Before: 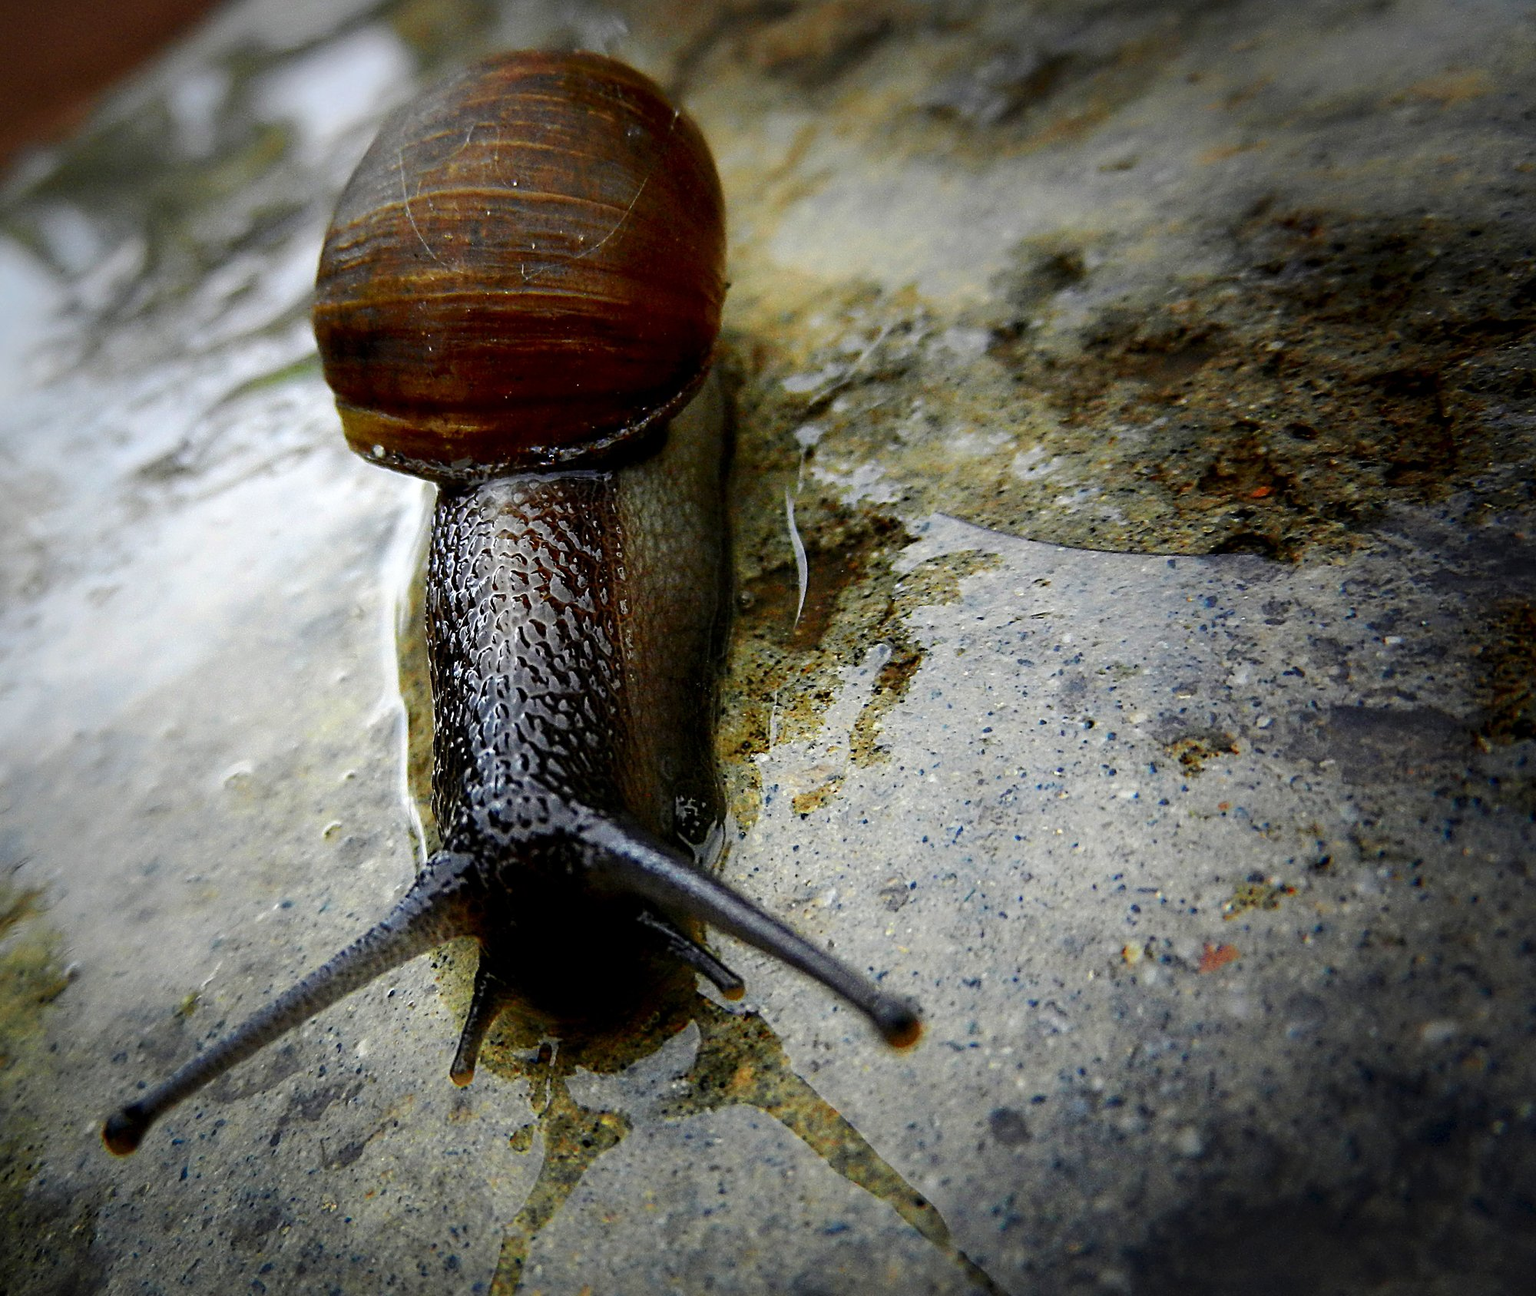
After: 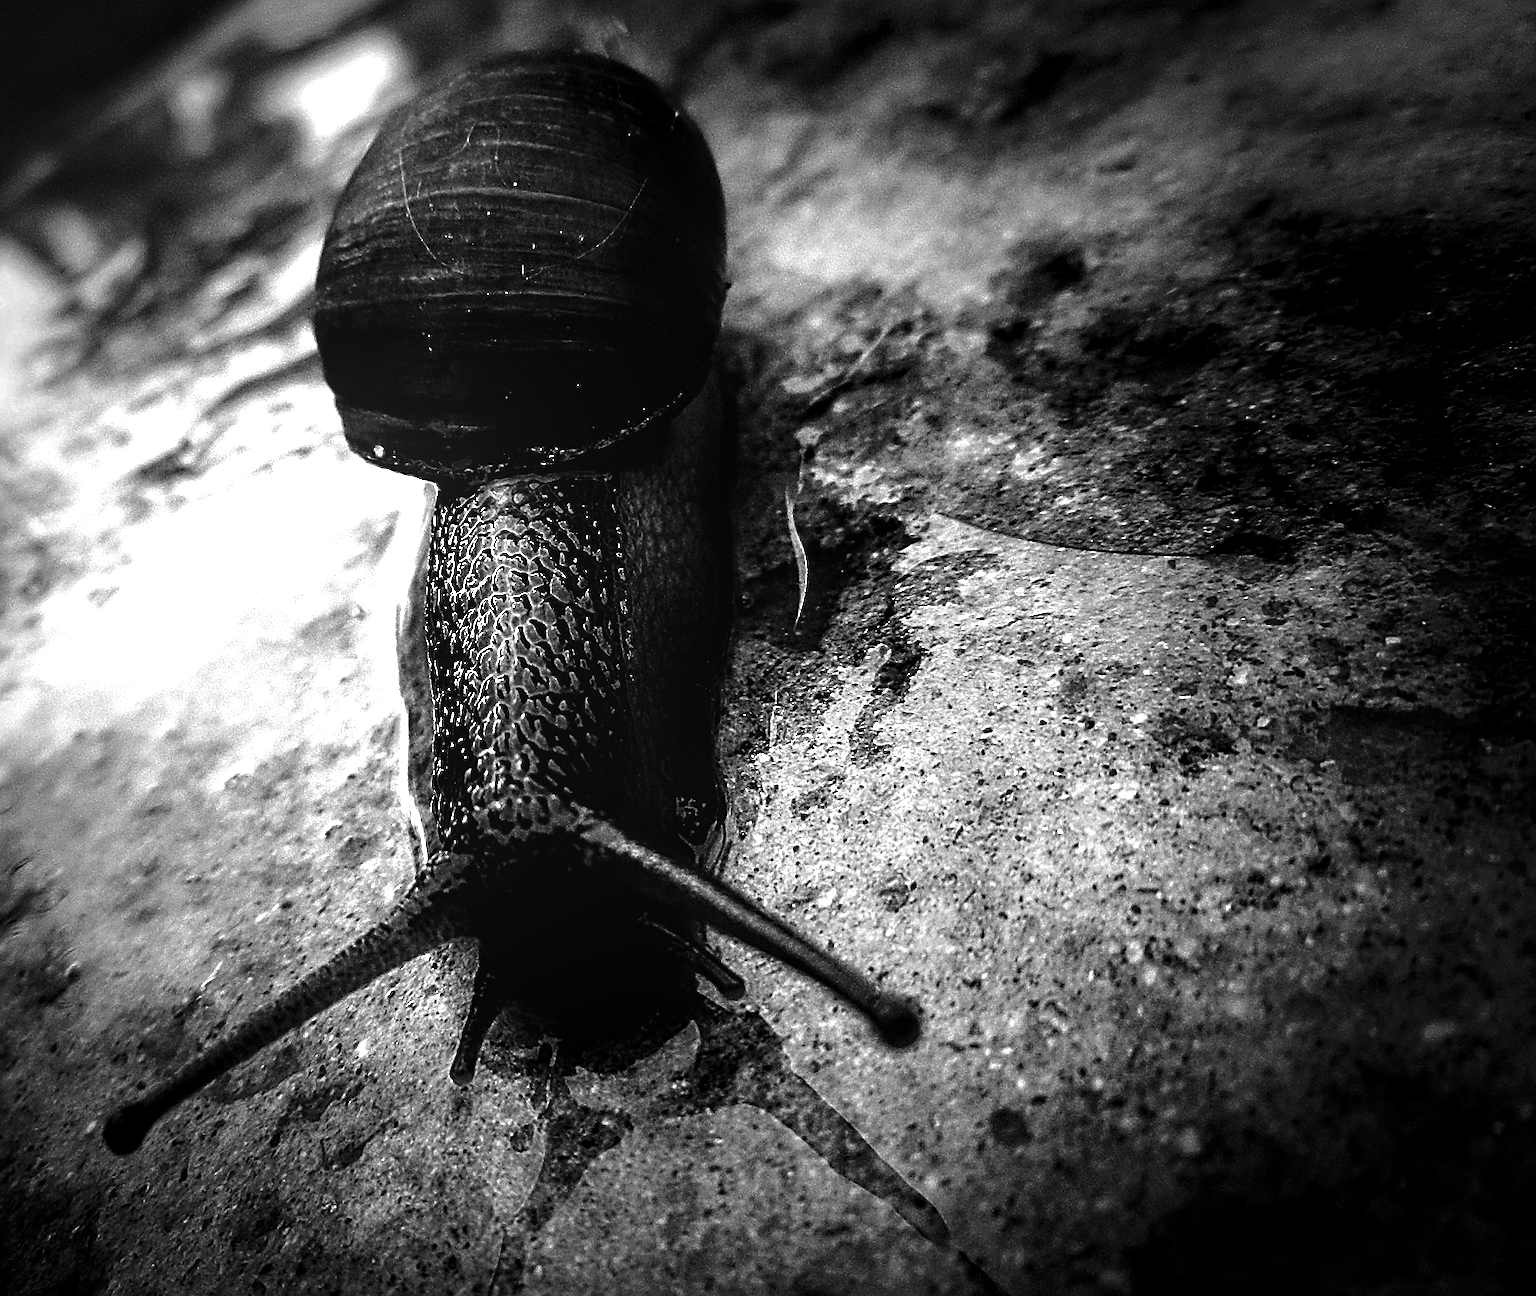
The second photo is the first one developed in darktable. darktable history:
exposure: black level correction 0.001, exposure 0.499 EV, compensate highlight preservation false
local contrast: on, module defaults
sharpen: on, module defaults
contrast brightness saturation: contrast -0.038, brightness -0.602, saturation -0.985
tone equalizer: -8 EV -0.389 EV, -7 EV -0.387 EV, -6 EV -0.347 EV, -5 EV -0.223 EV, -3 EV 0.191 EV, -2 EV 0.326 EV, -1 EV 0.384 EV, +0 EV 0.424 EV, edges refinement/feathering 500, mask exposure compensation -1.57 EV, preserve details no
